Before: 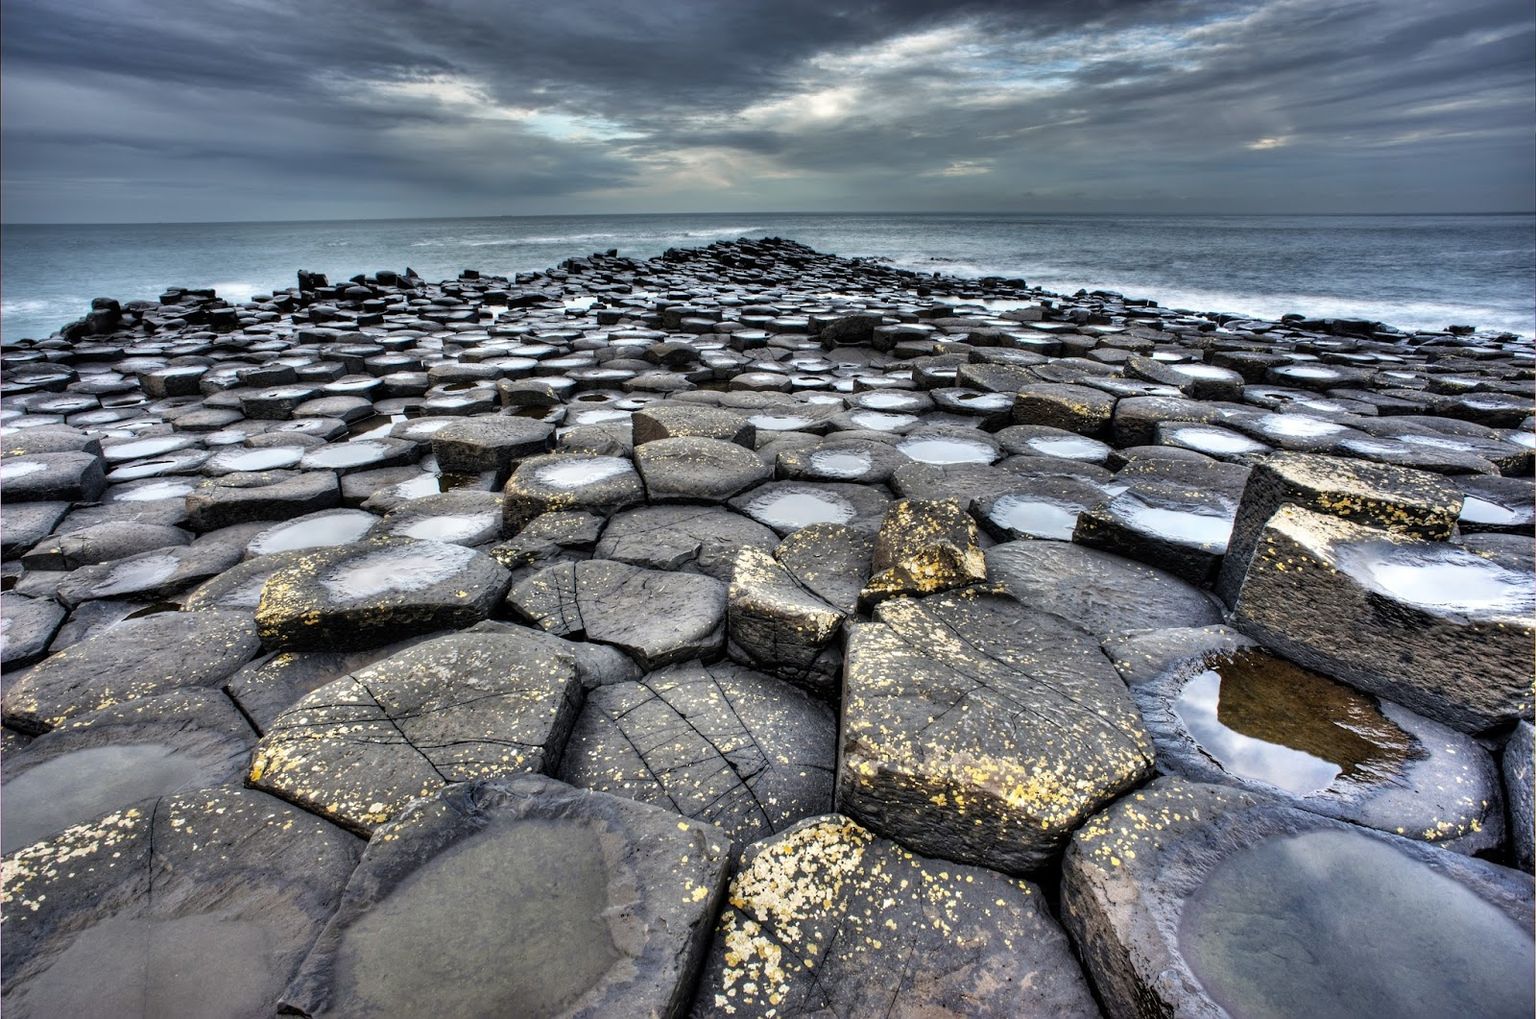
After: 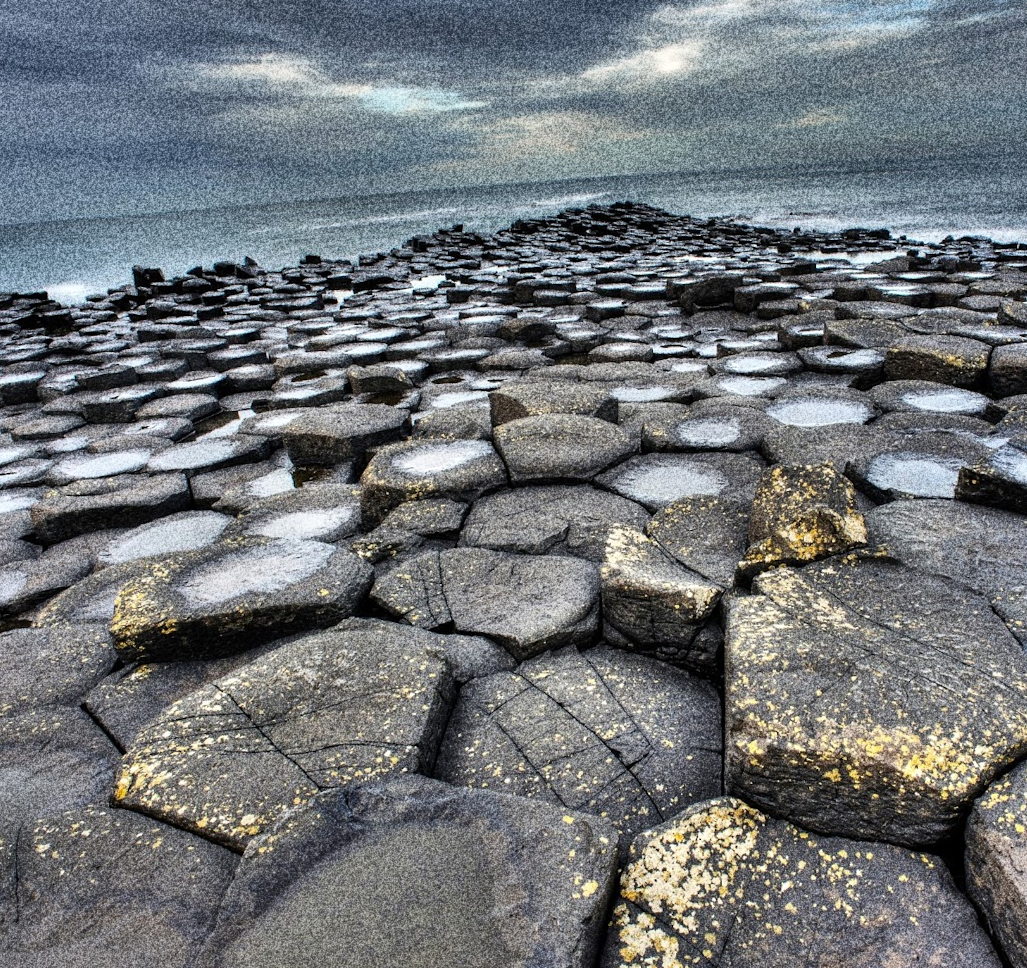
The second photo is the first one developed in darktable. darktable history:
tone equalizer: on, module defaults
crop and rotate: left 8.786%, right 24.548%
exposure: compensate highlight preservation false
rotate and perspective: rotation -3.52°, crop left 0.036, crop right 0.964, crop top 0.081, crop bottom 0.919
grain: coarseness 30.02 ISO, strength 100%
